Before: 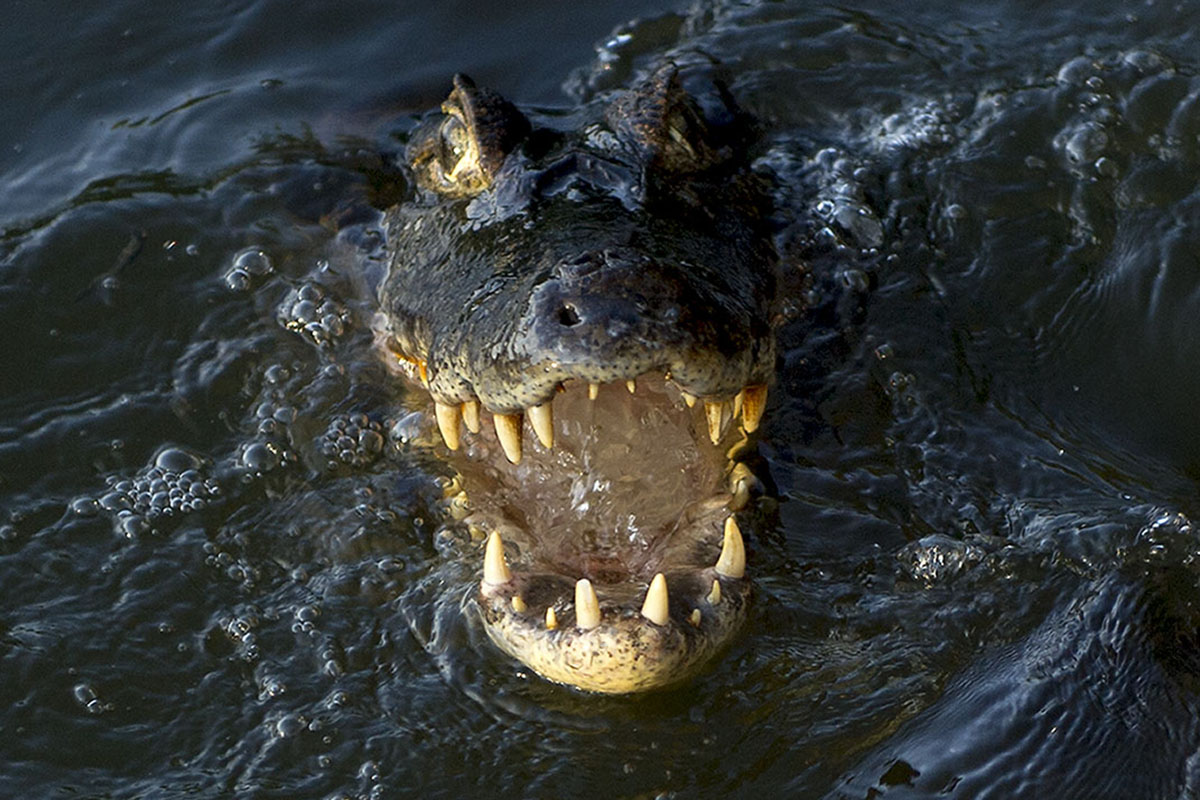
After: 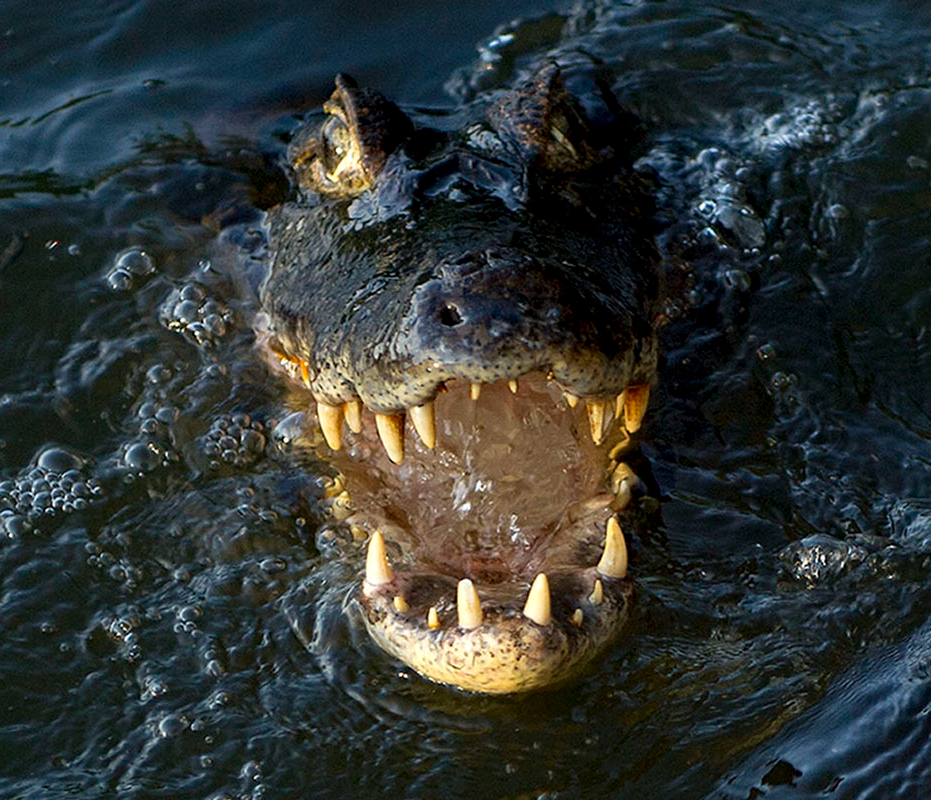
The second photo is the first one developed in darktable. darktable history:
crop: left 9.845%, right 12.562%
haze removal: compatibility mode true, adaptive false
